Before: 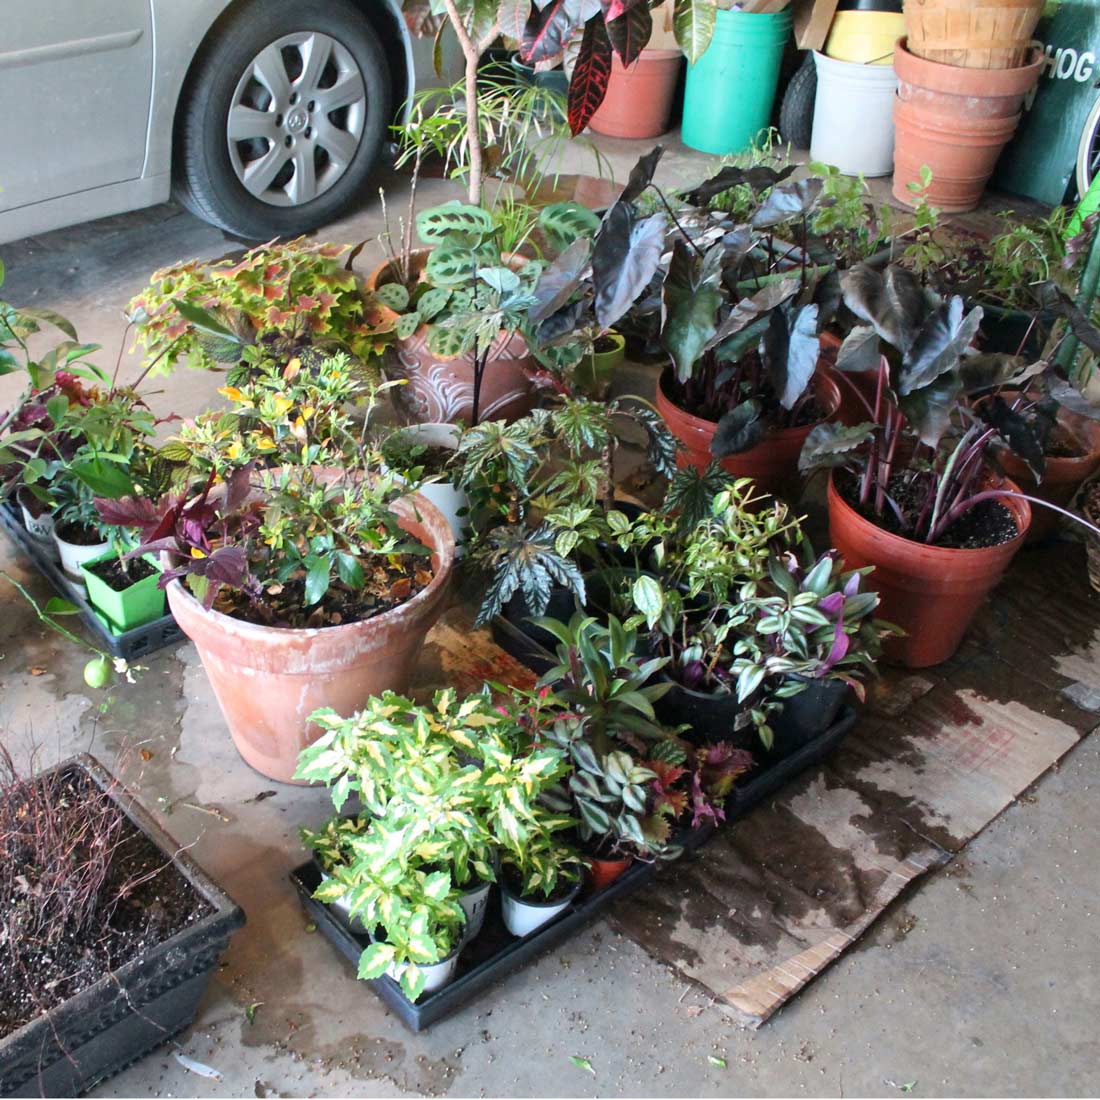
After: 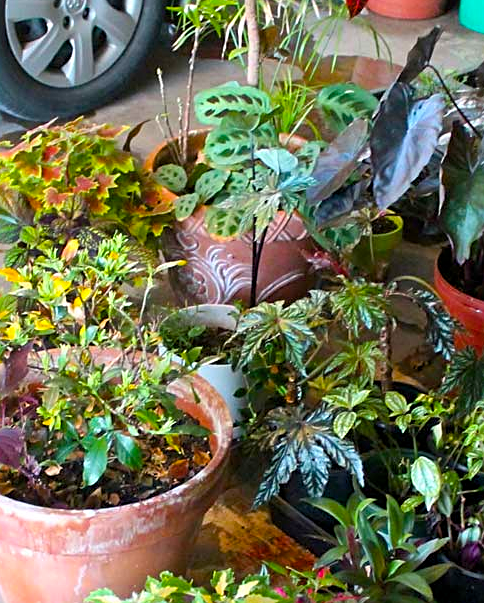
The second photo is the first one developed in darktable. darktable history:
crop: left 20.248%, top 10.86%, right 35.675%, bottom 34.321%
sharpen: on, module defaults
contrast equalizer: y [[0.5 ×6], [0.5 ×6], [0.975, 0.964, 0.925, 0.865, 0.793, 0.721], [0 ×6], [0 ×6]]
exposure: black level correction 0.001, compensate highlight preservation false
color balance rgb: linear chroma grading › global chroma 15%, perceptual saturation grading › global saturation 30%
